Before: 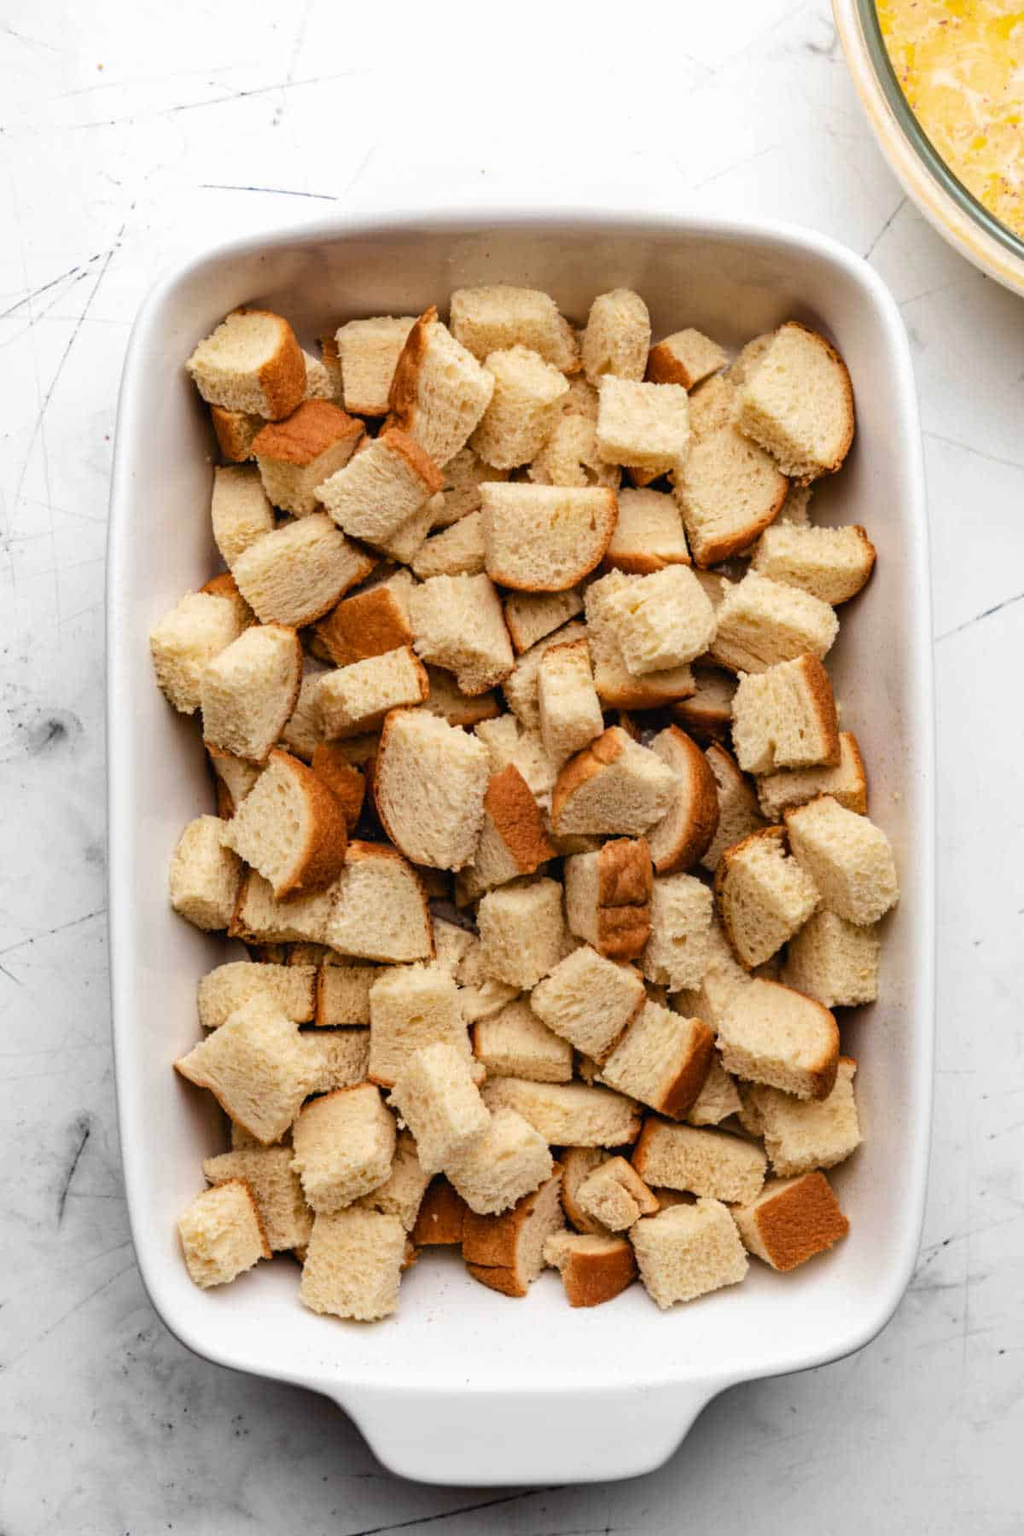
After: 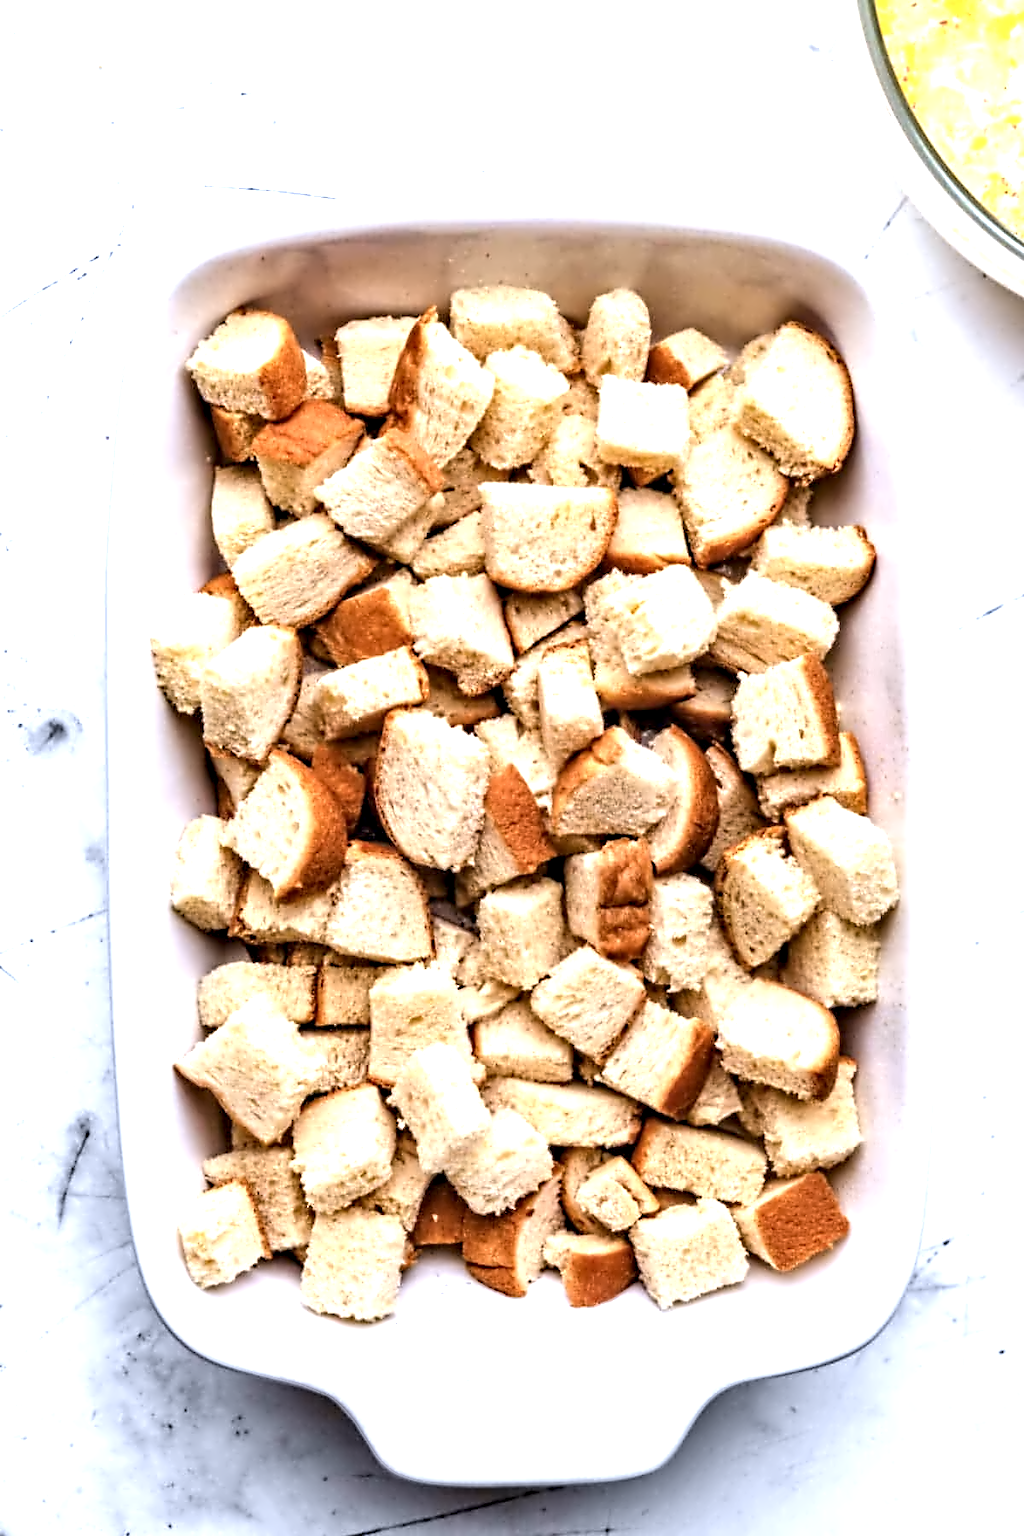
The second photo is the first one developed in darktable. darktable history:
color calibration: illuminant as shot in camera, x 0.37, y 0.382, temperature 4313.42 K
exposure: exposure 1 EV, compensate highlight preservation false
contrast equalizer: octaves 7, y [[0.5, 0.542, 0.583, 0.625, 0.667, 0.708], [0.5 ×6], [0.5 ×6], [0, 0.033, 0.067, 0.1, 0.133, 0.167], [0, 0.05, 0.1, 0.15, 0.2, 0.25]]
